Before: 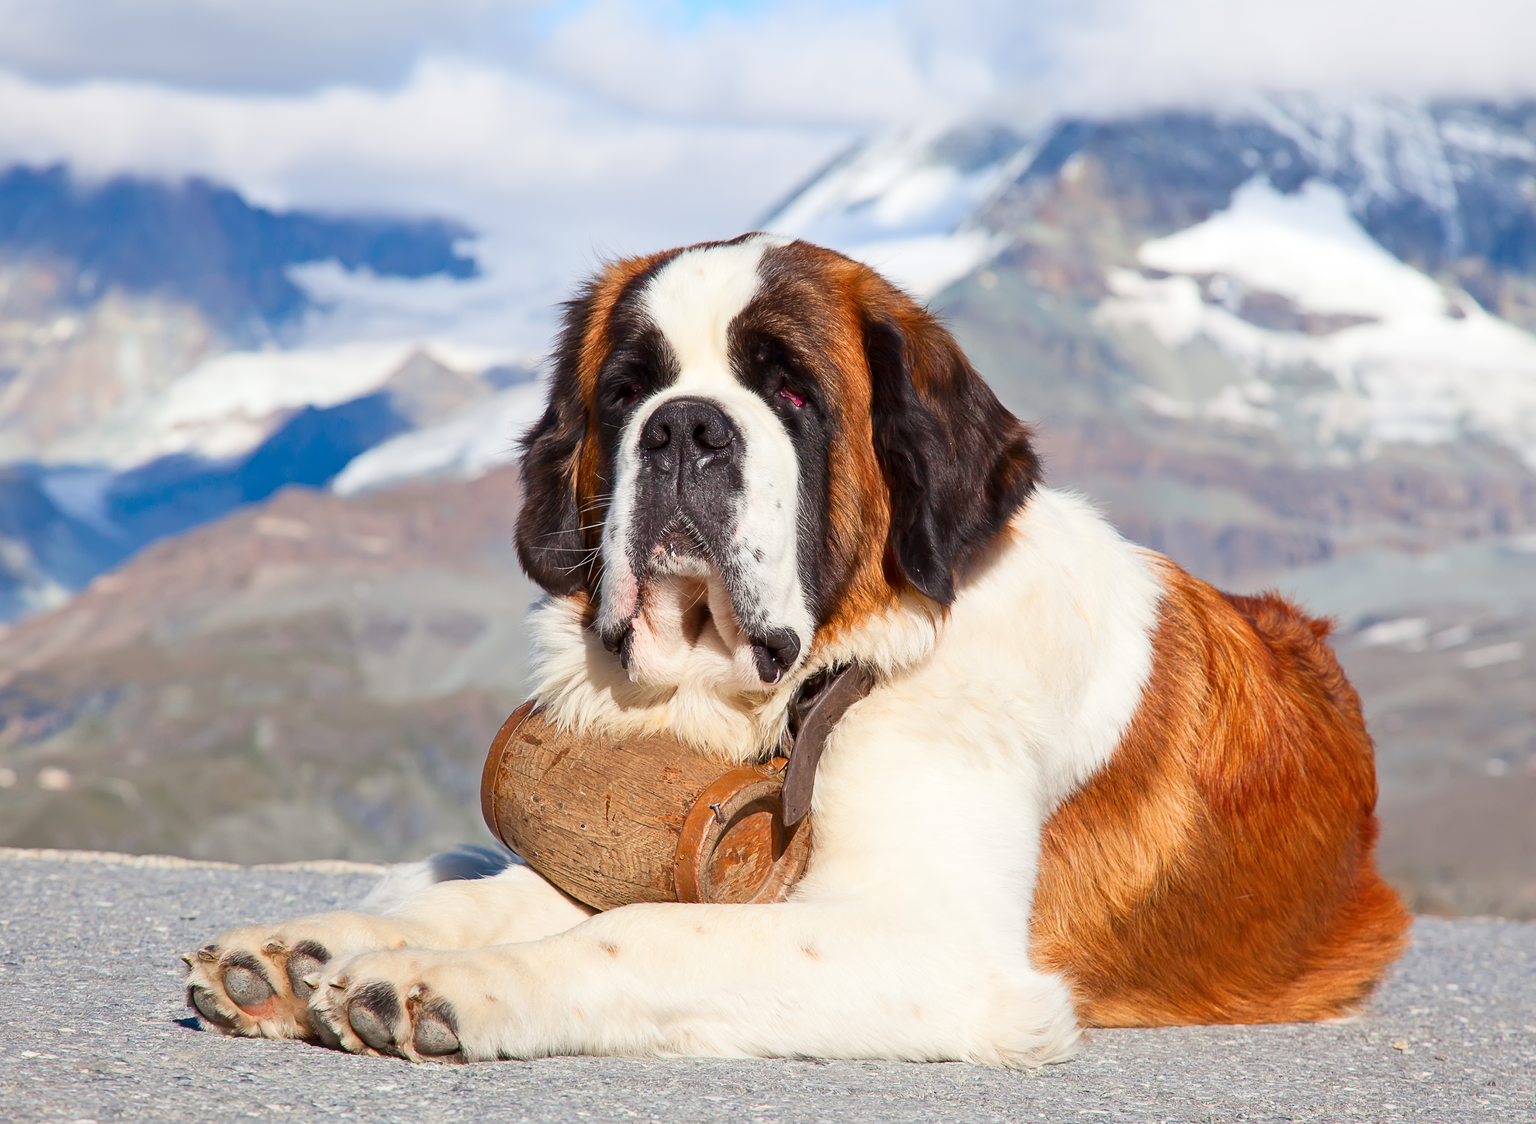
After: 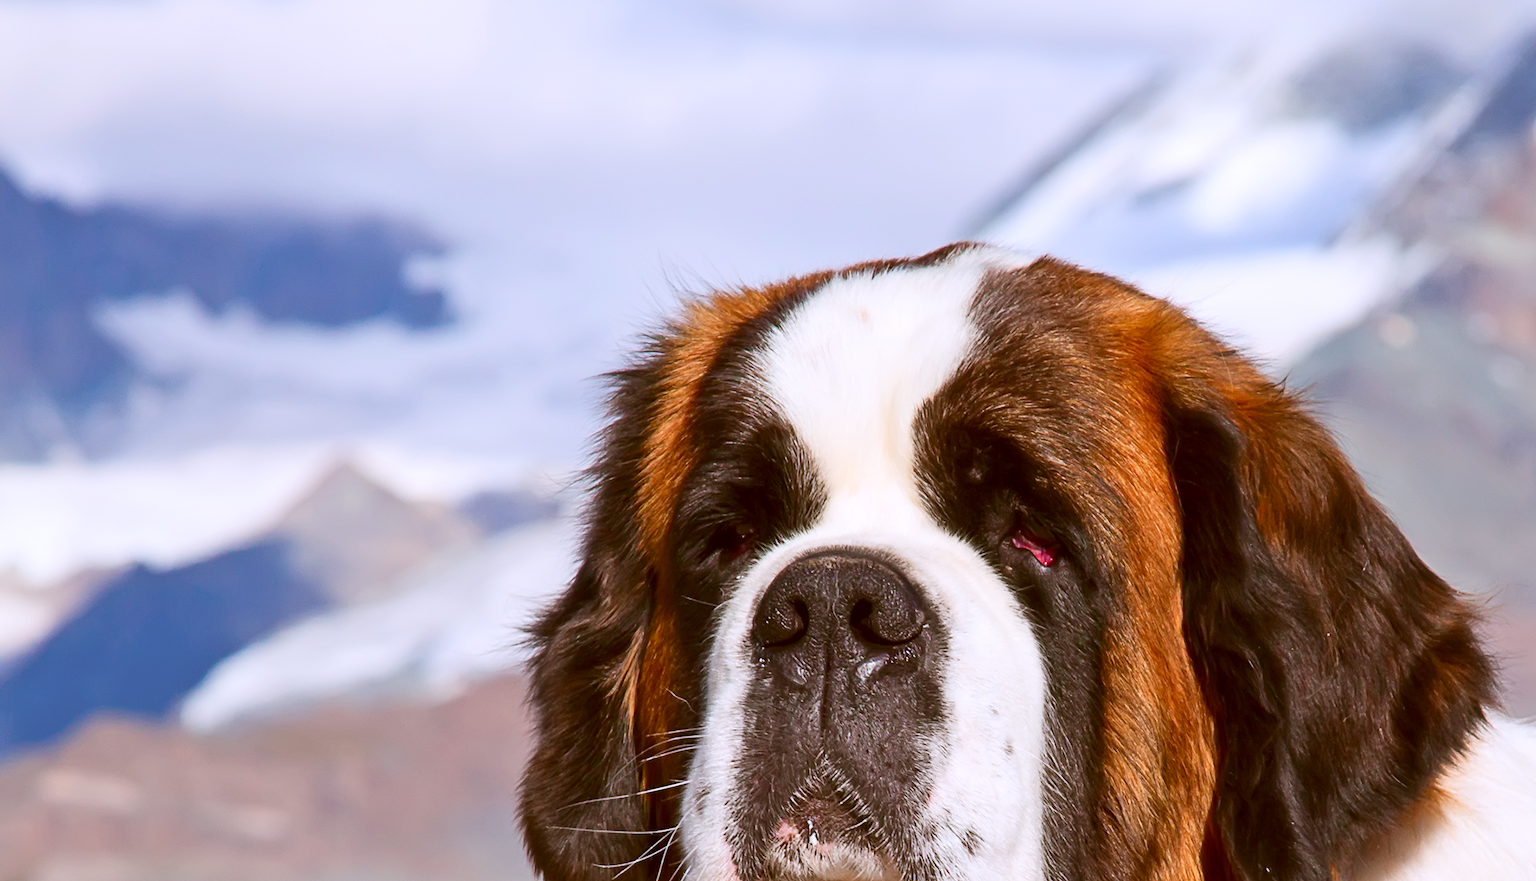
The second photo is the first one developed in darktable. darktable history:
crop: left 15.306%, top 9.065%, right 30.789%, bottom 48.638%
color correction: highlights a* -0.482, highlights b* 0.161, shadows a* 4.66, shadows b* 20.72
base curve: exposure shift 0, preserve colors none
white balance: red 1.004, blue 1.096
